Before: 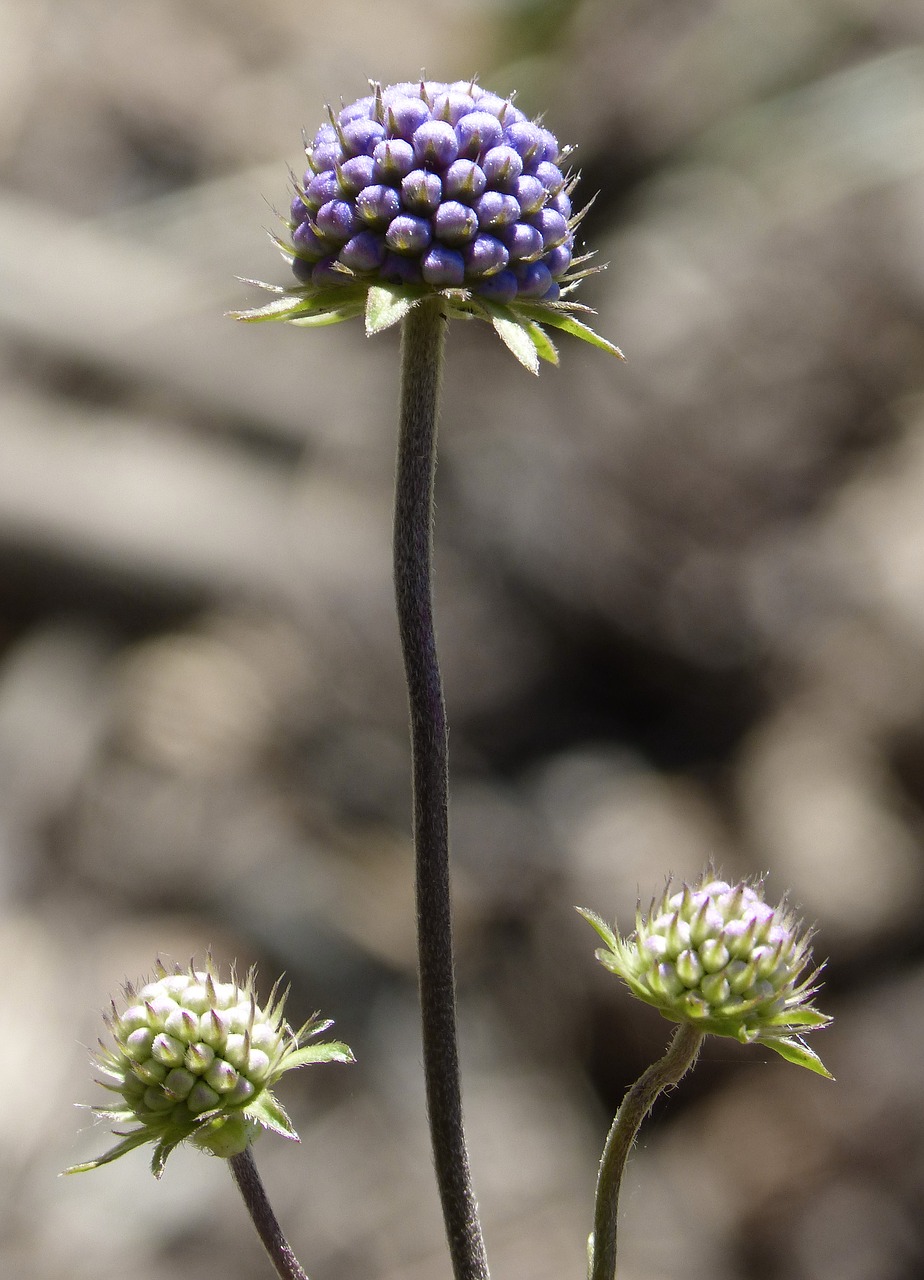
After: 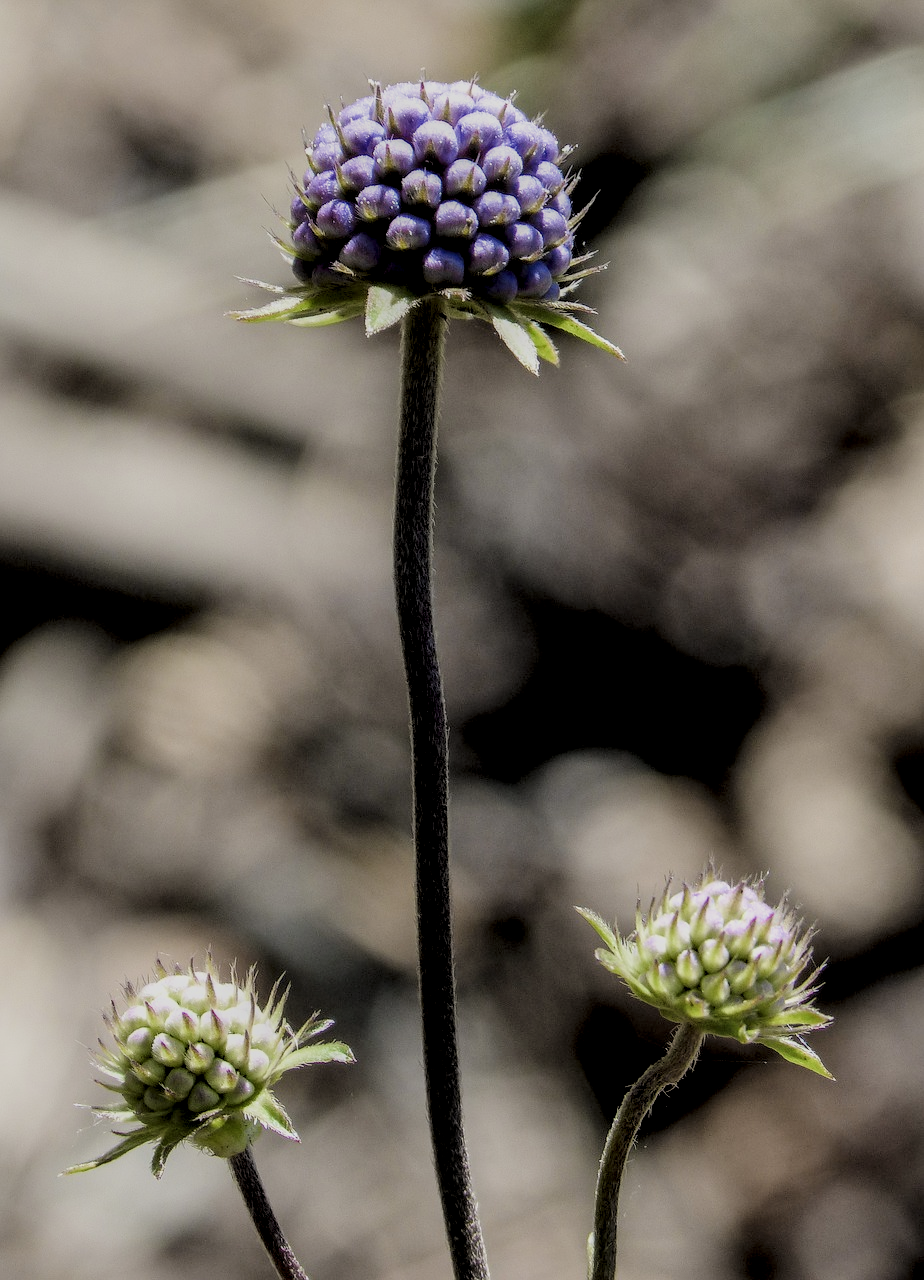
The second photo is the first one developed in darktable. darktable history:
local contrast: highlights 20%, detail 150%
filmic rgb: black relative exposure -6.09 EV, white relative exposure 6.97 EV, threshold 6 EV, hardness 2.27, color science v4 (2020), enable highlight reconstruction true
